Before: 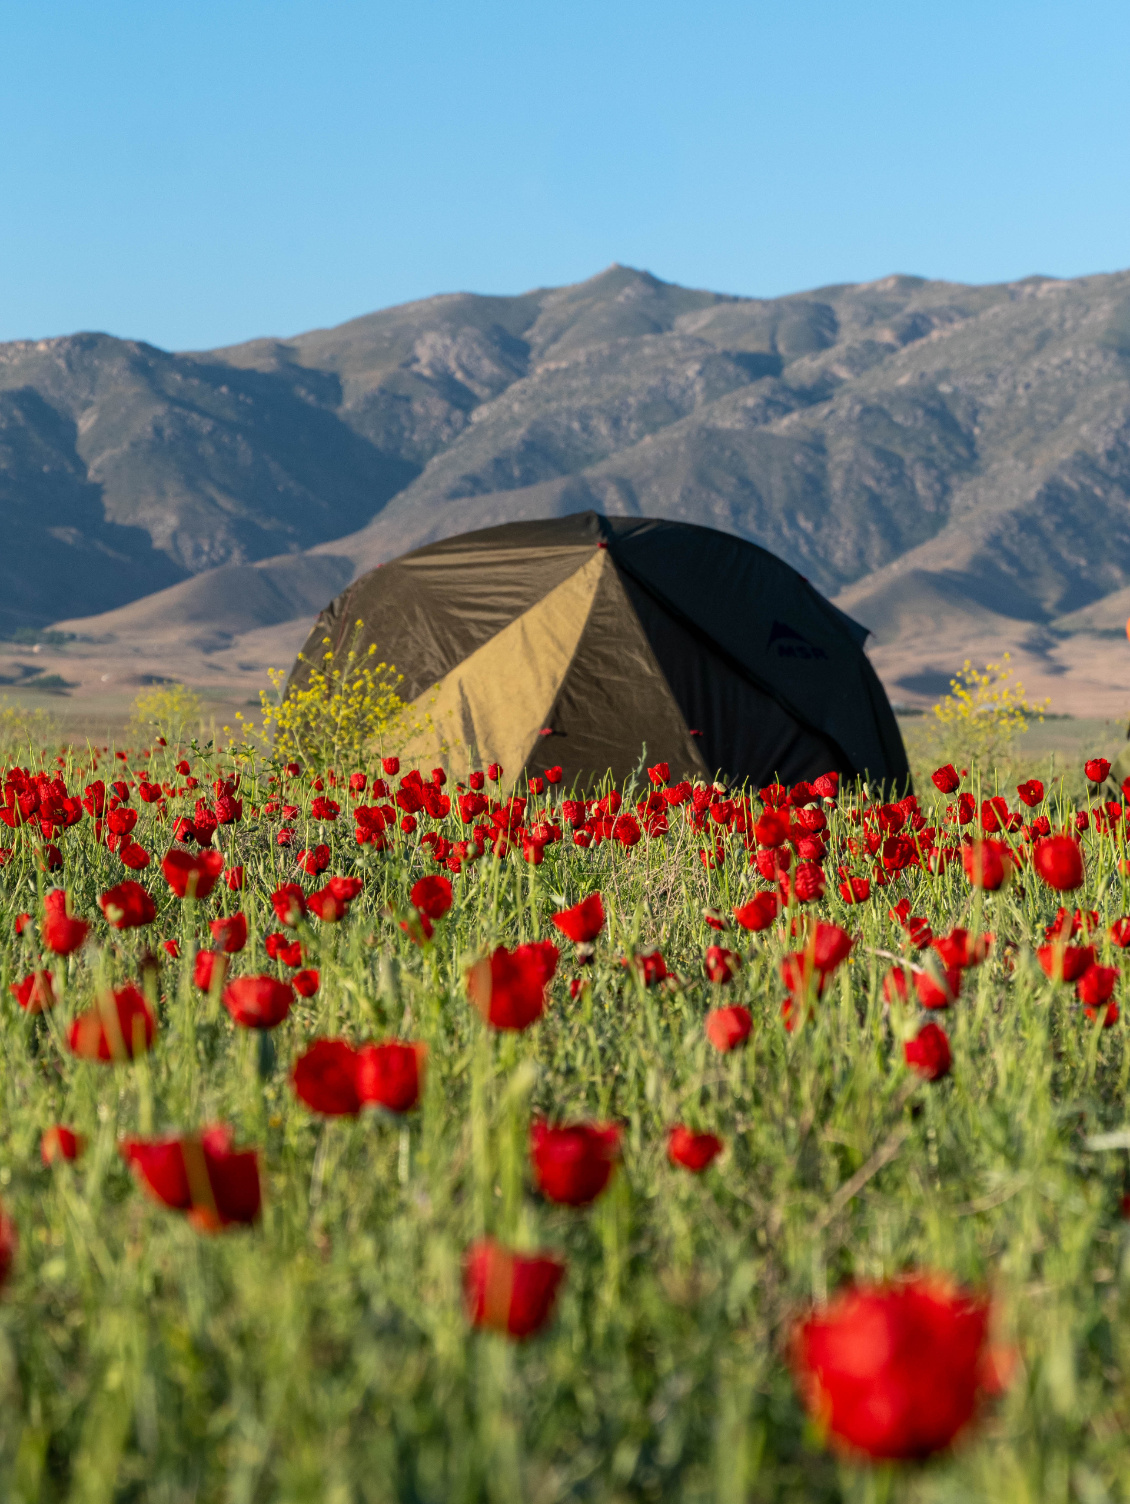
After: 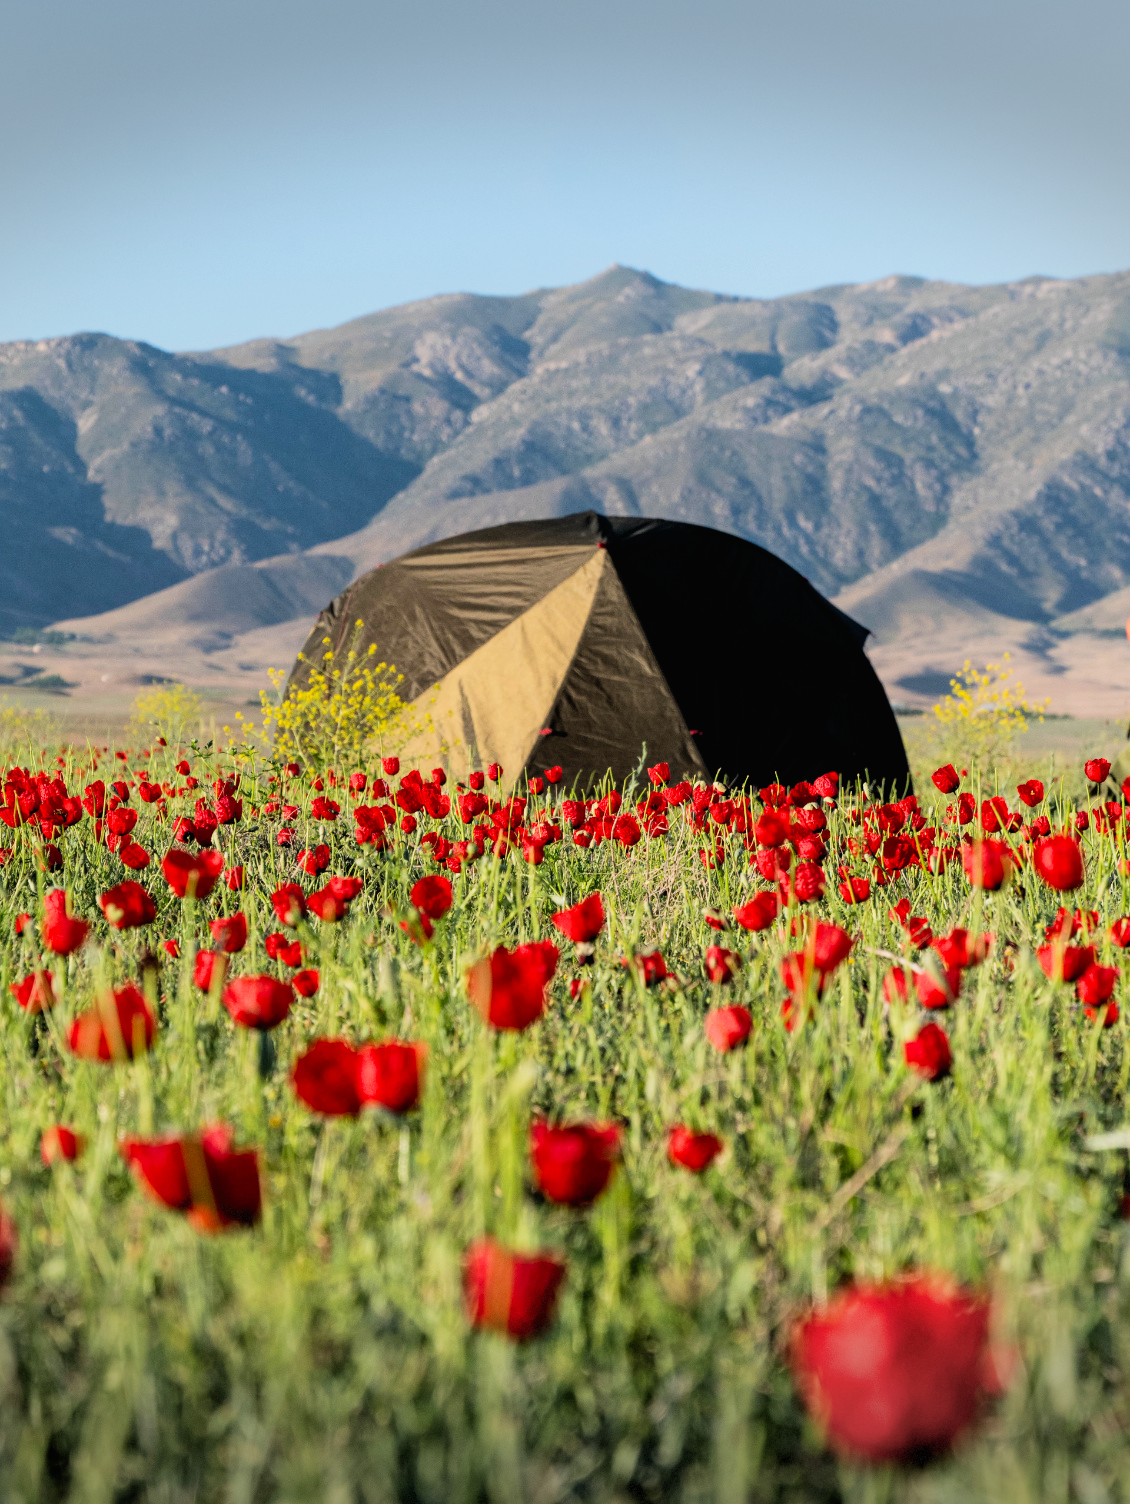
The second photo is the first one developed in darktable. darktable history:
exposure: exposure 0.669 EV, compensate highlight preservation false
contrast brightness saturation: contrast -0.02, brightness -0.01, saturation 0.03
filmic rgb: black relative exposure -5 EV, hardness 2.88, contrast 1.2, highlights saturation mix -30%
vignetting: fall-off start 100%, brightness -0.406, saturation -0.3, width/height ratio 1.324, dithering 8-bit output, unbound false
